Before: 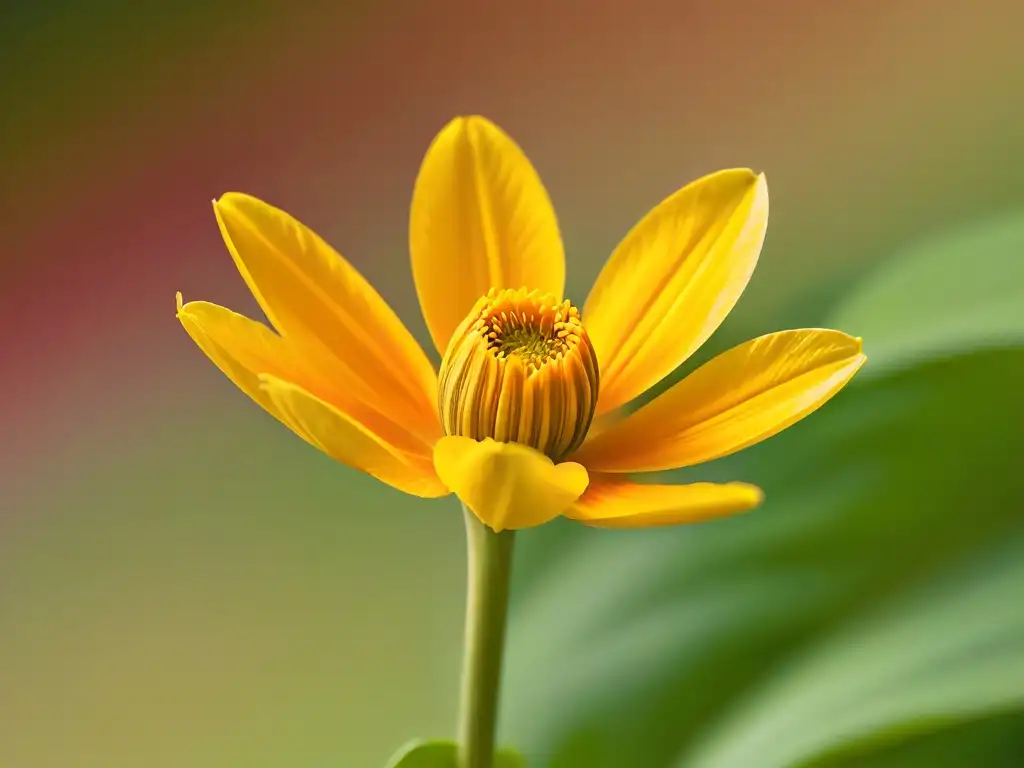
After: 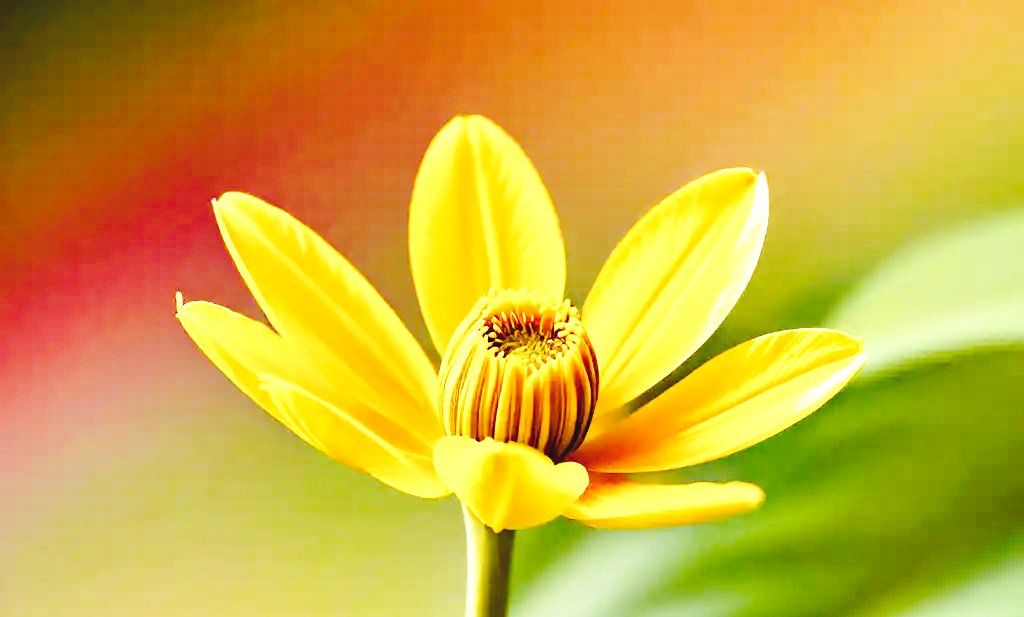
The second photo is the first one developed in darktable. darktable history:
crop: bottom 19.577%
haze removal: compatibility mode true, adaptive false
color balance rgb: power › chroma 1.569%, power › hue 28.76°, linear chroma grading › global chroma 15.262%, perceptual saturation grading › global saturation 0.783%
base curve: curves: ch0 [(0, 0.007) (0.028, 0.063) (0.121, 0.311) (0.46, 0.743) (0.859, 0.957) (1, 1)], preserve colors none
tone equalizer: -8 EV -0.774 EV, -7 EV -0.709 EV, -6 EV -0.602 EV, -5 EV -0.376 EV, -3 EV 0.403 EV, -2 EV 0.6 EV, -1 EV 0.675 EV, +0 EV 0.723 EV
exposure: black level correction 0.013, compensate highlight preservation false
contrast equalizer: octaves 7, y [[0.609, 0.611, 0.615, 0.613, 0.607, 0.603], [0.504, 0.498, 0.496, 0.499, 0.506, 0.516], [0 ×6], [0 ×6], [0 ×6]]
